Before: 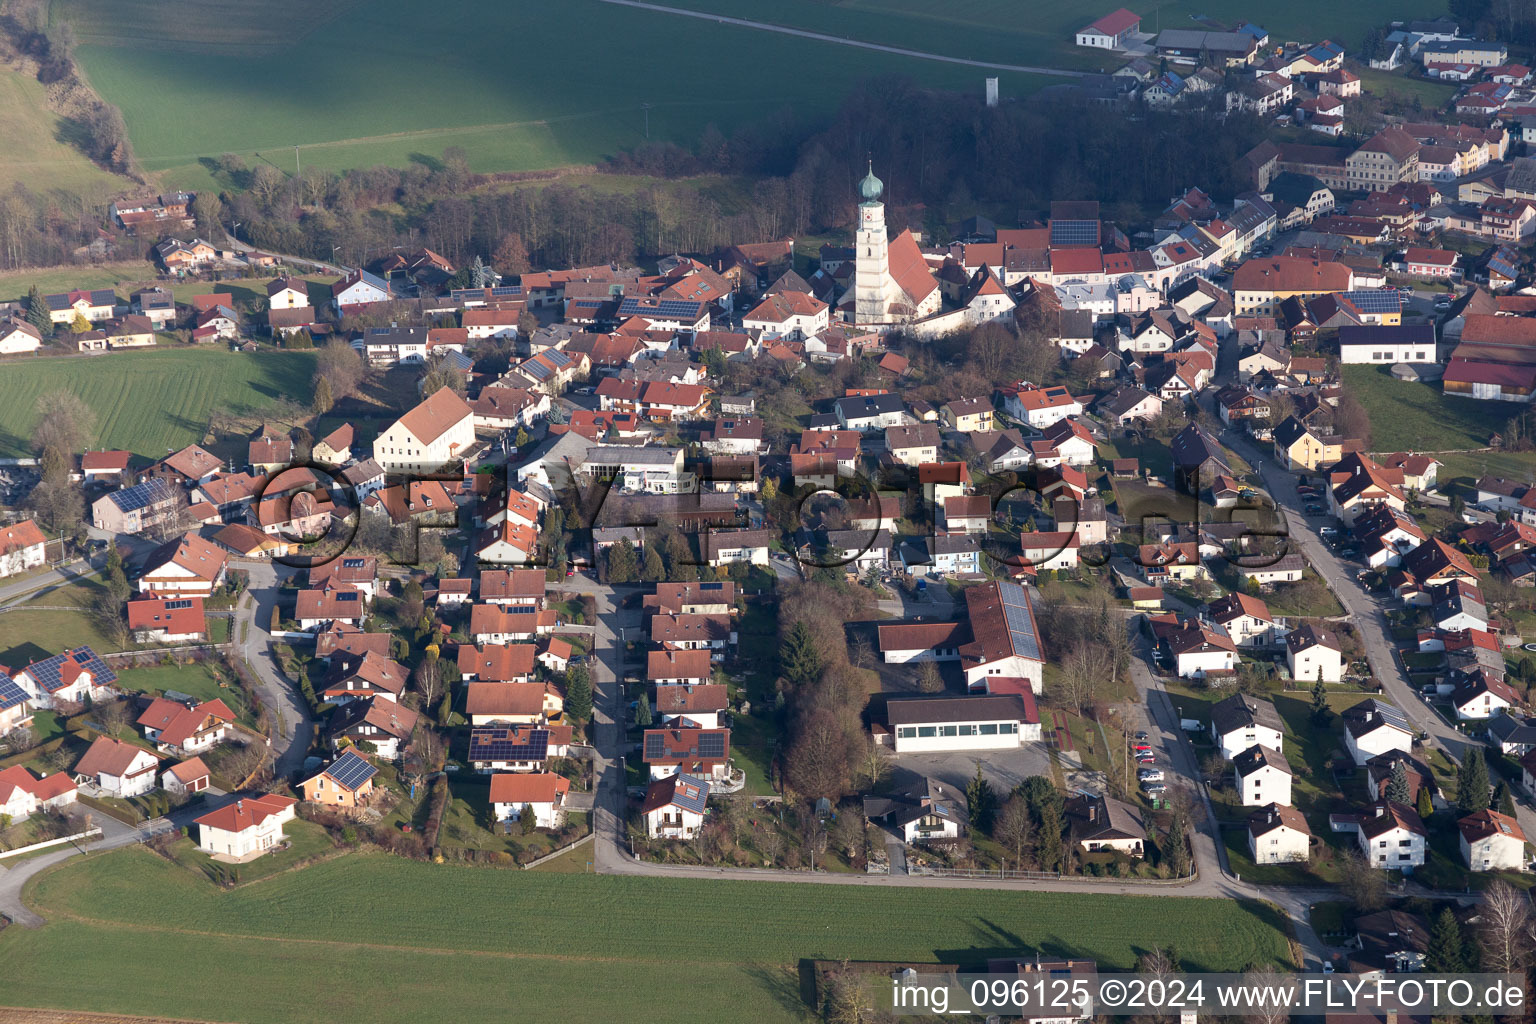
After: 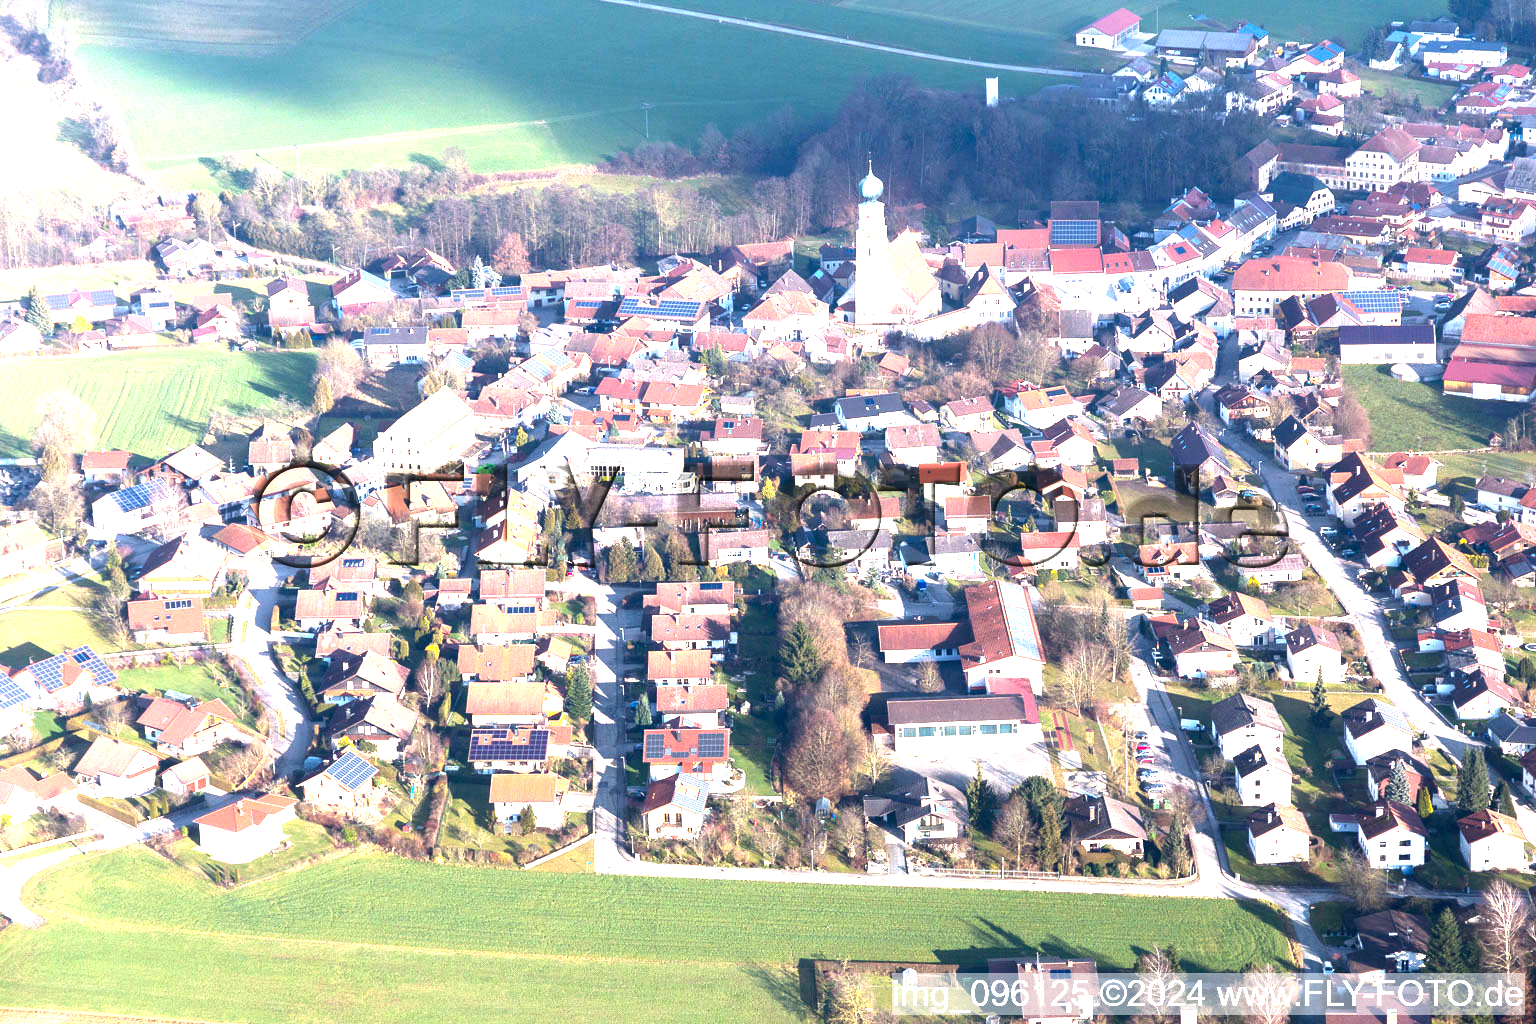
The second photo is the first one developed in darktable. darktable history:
color balance rgb: linear chroma grading › global chroma 15.461%, perceptual saturation grading › global saturation 0.333%, perceptual brilliance grading › highlights 16.327%, perceptual brilliance grading › shadows -14.171%
exposure: black level correction 0, exposure 1.902 EV, compensate exposure bias true, compensate highlight preservation false
